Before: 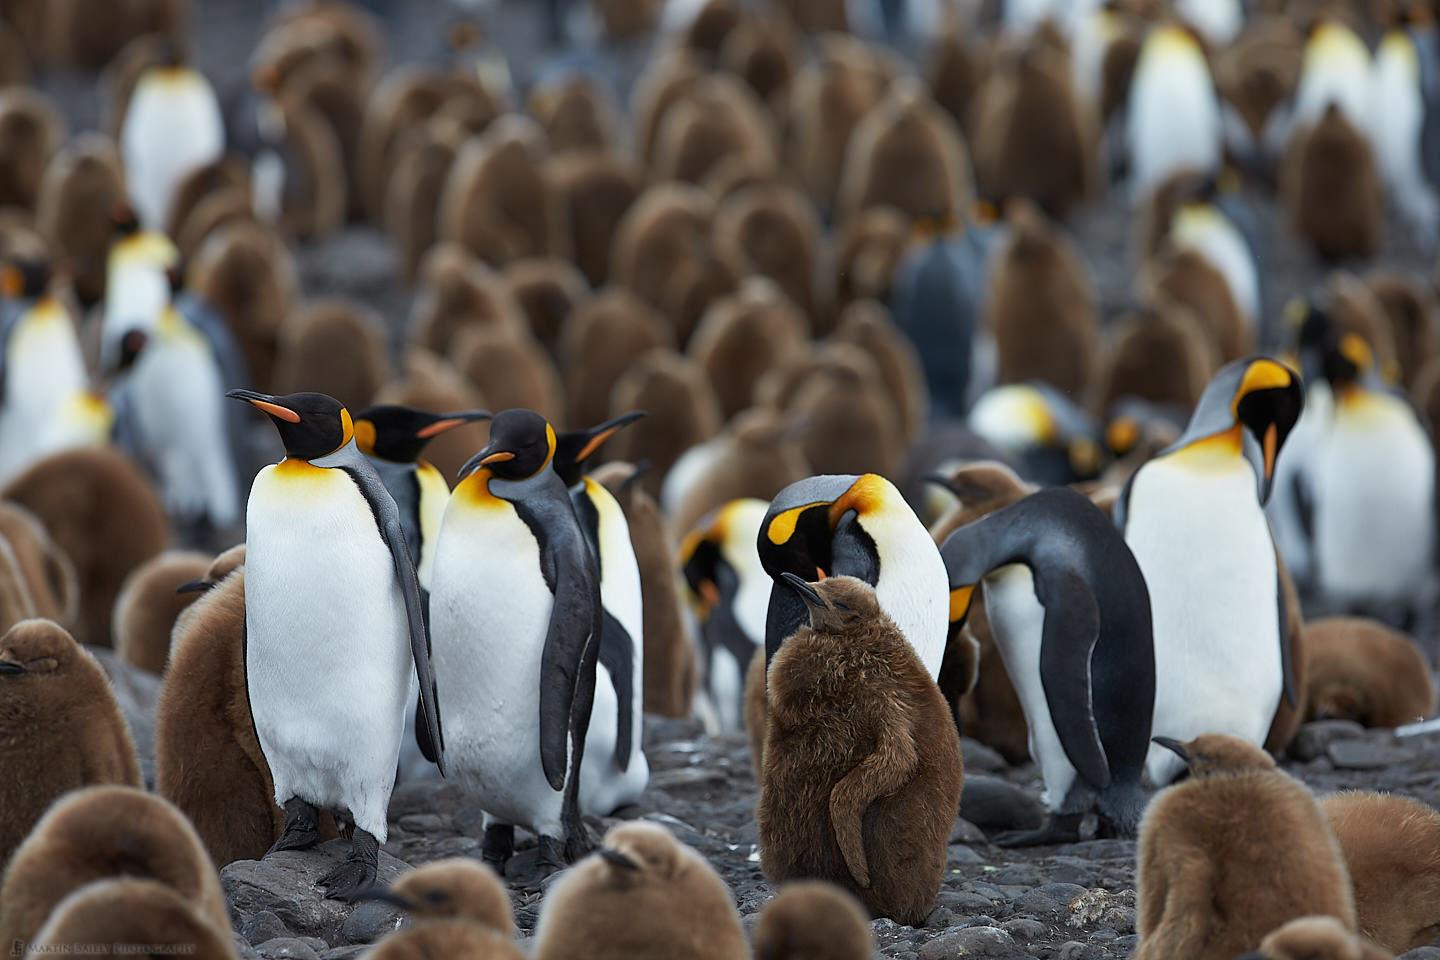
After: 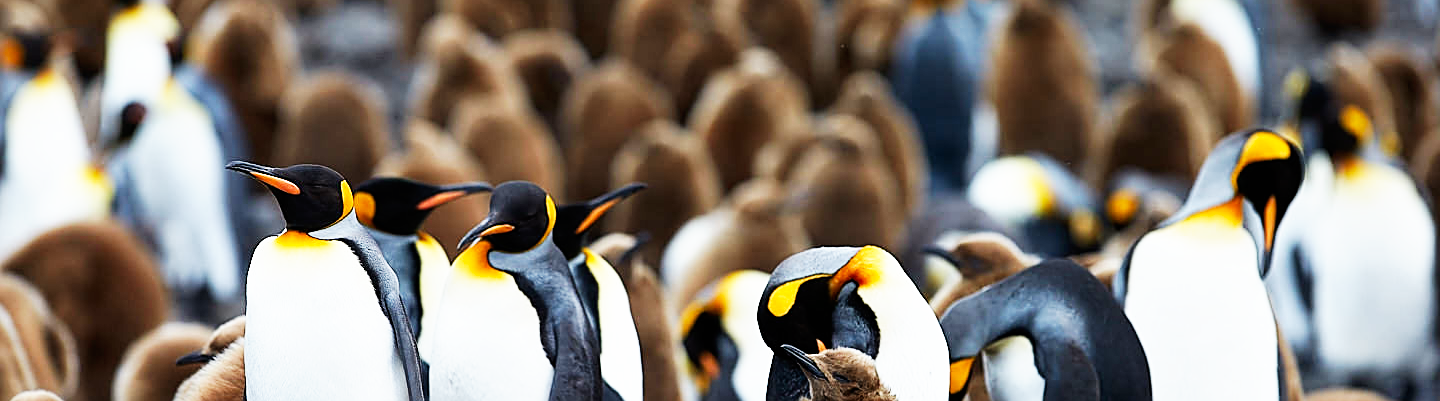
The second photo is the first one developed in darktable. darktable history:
base curve: curves: ch0 [(0, 0) (0.007, 0.004) (0.027, 0.03) (0.046, 0.07) (0.207, 0.54) (0.442, 0.872) (0.673, 0.972) (1, 1)], preserve colors none
crop and rotate: top 23.84%, bottom 34.294%
sharpen: on, module defaults
exposure: black level correction 0.002, exposure -0.1 EV, compensate highlight preservation false
